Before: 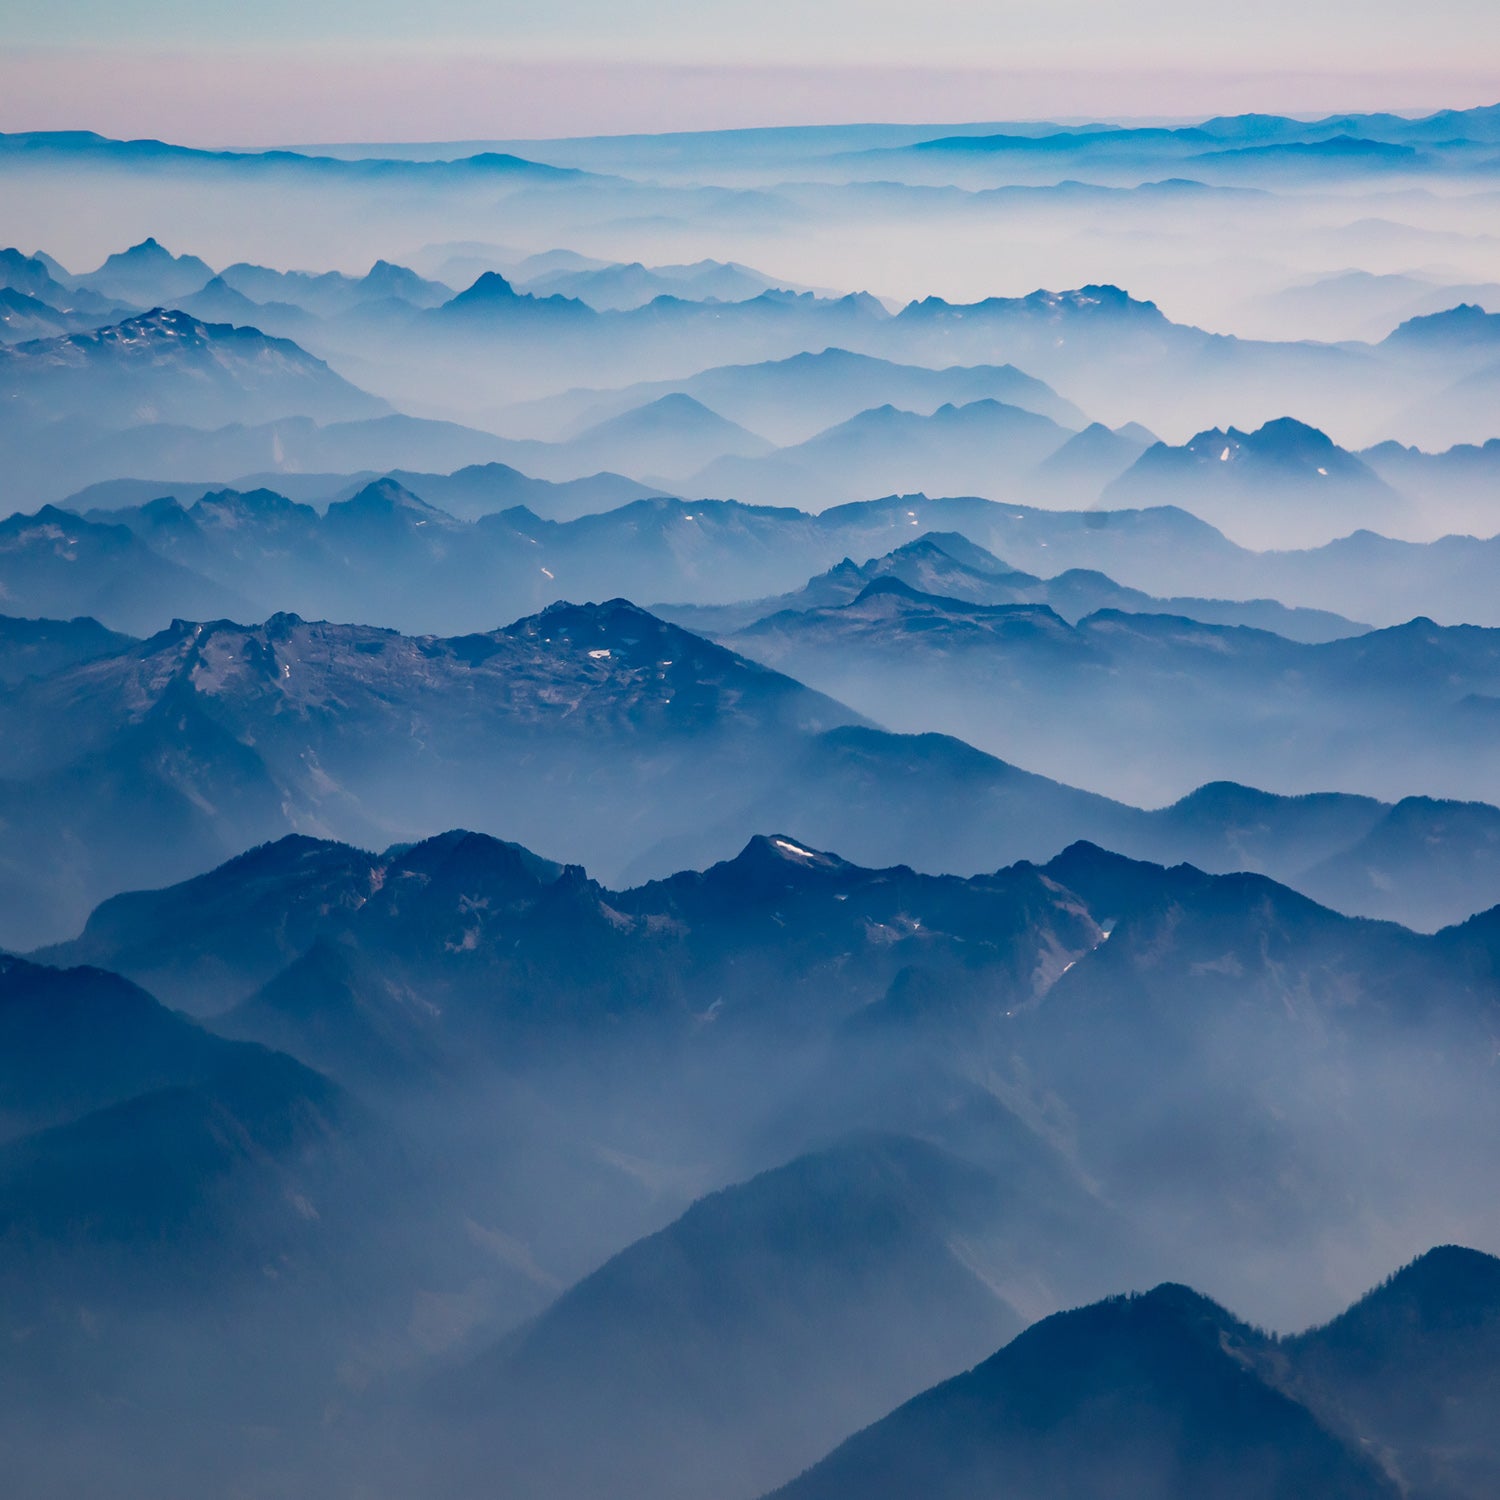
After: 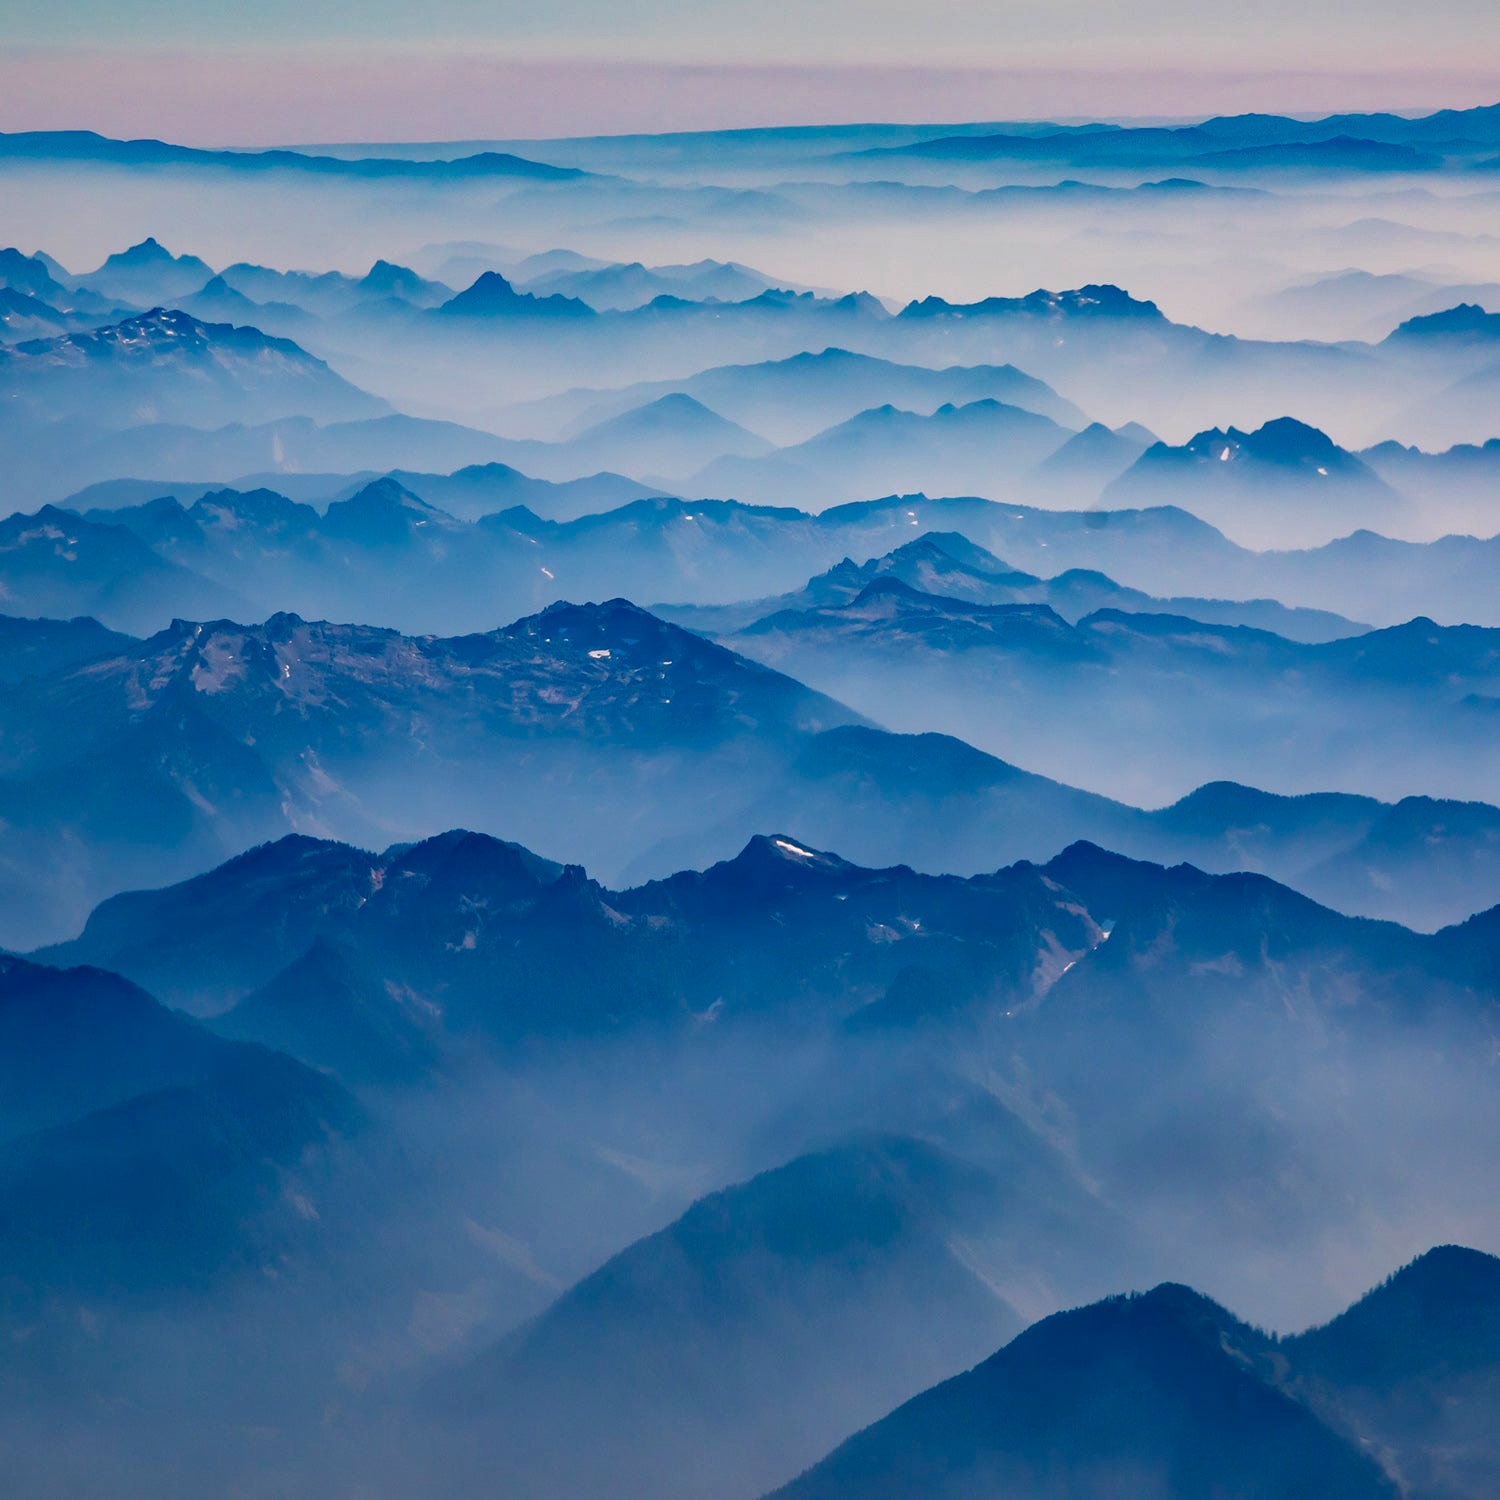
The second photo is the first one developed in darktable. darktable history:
contrast brightness saturation: contrast 0.09, saturation 0.28
shadows and highlights: radius 118.69, shadows 42.21, highlights -61.56, soften with gaussian
